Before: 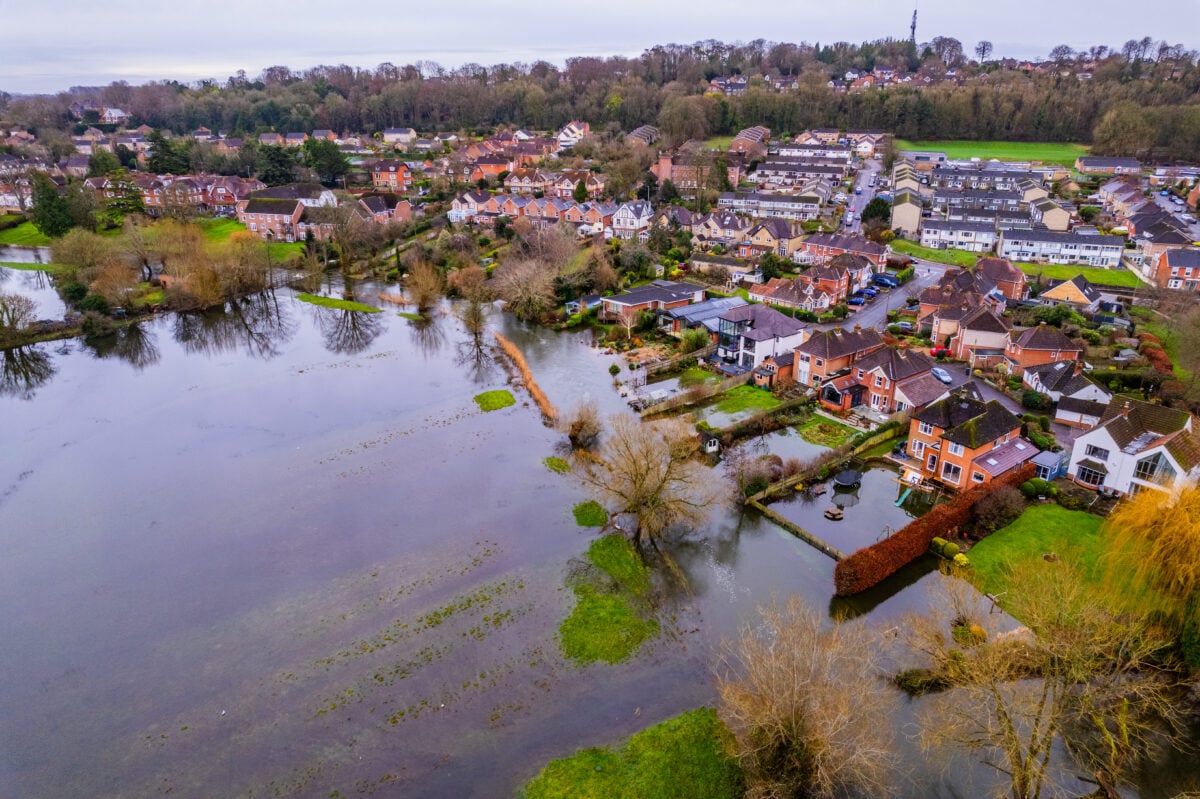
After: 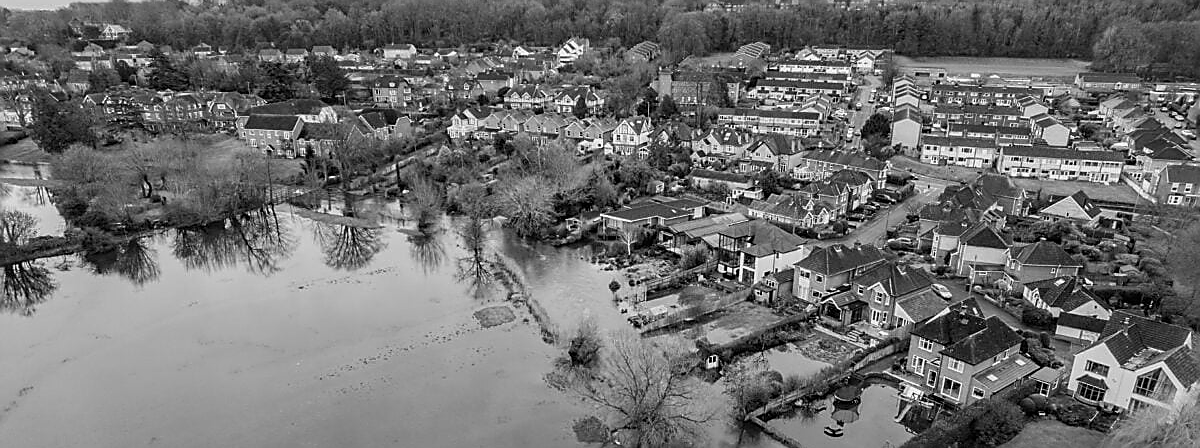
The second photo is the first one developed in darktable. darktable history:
crop and rotate: top 10.605%, bottom 33.274%
contrast brightness saturation: saturation -0.04
monochrome: size 1
sharpen: radius 1.4, amount 1.25, threshold 0.7
